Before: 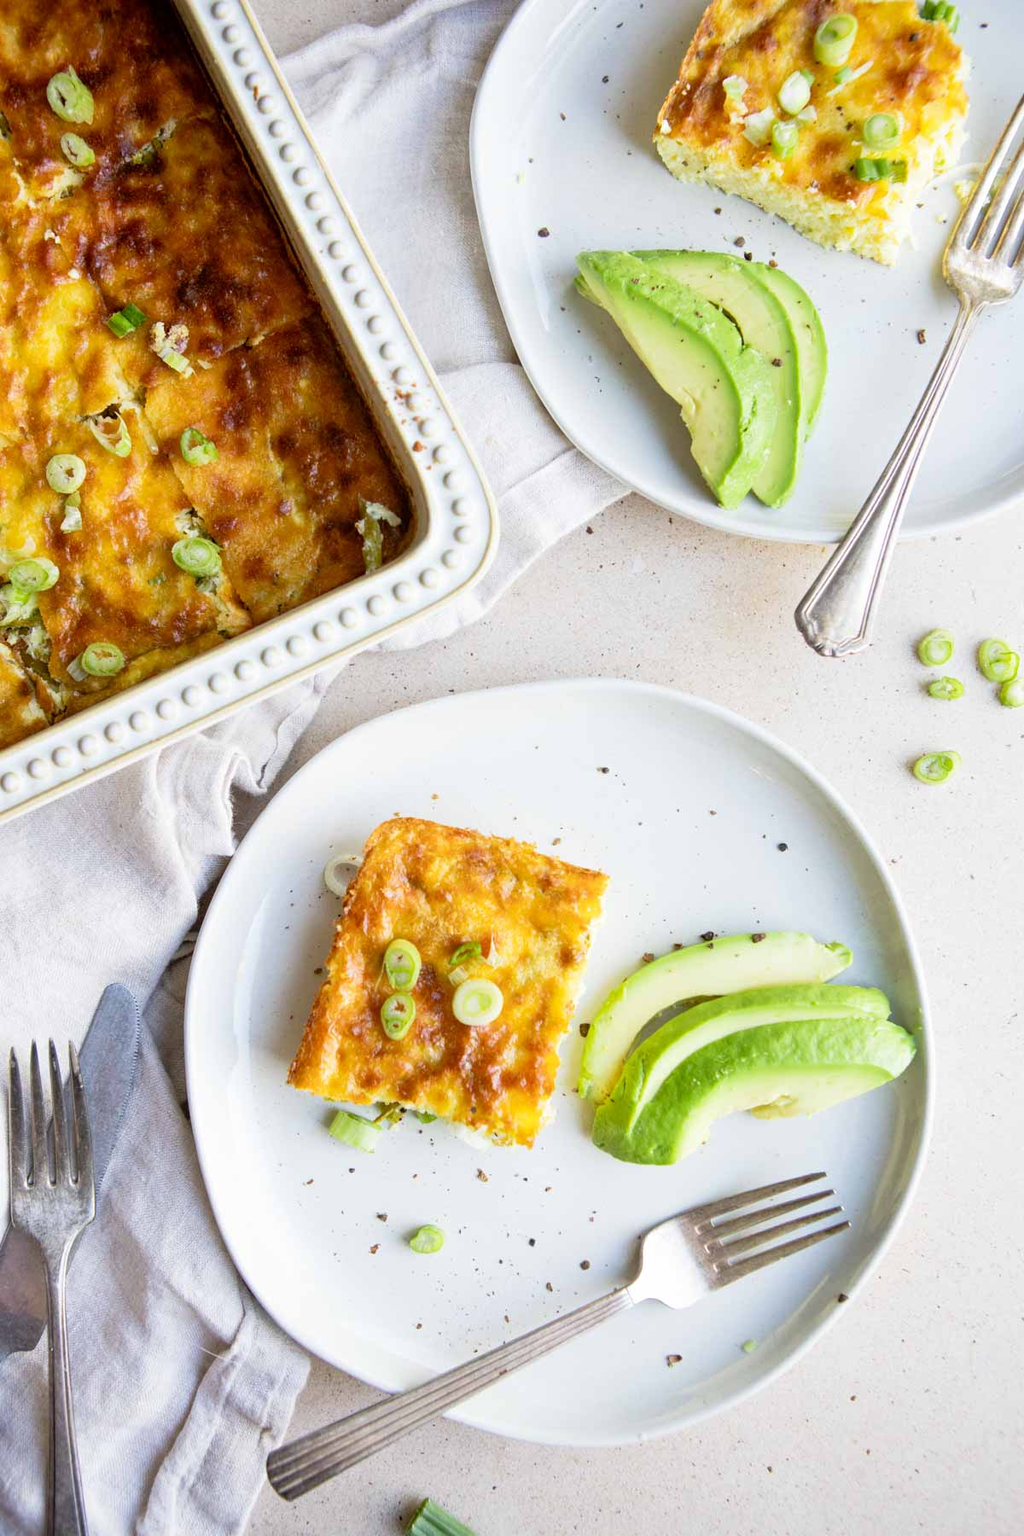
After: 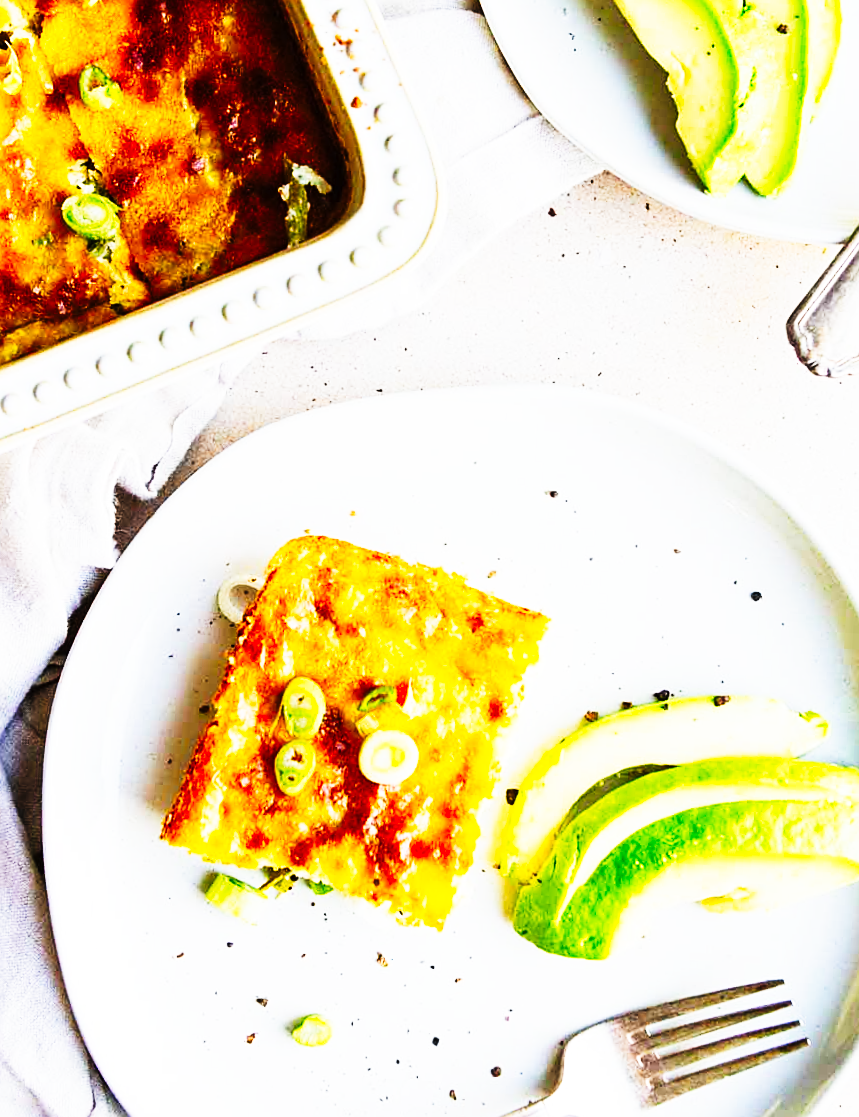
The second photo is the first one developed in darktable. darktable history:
tone curve: curves: ch0 [(0, 0) (0.003, 0.006) (0.011, 0.008) (0.025, 0.011) (0.044, 0.015) (0.069, 0.019) (0.1, 0.023) (0.136, 0.03) (0.177, 0.042) (0.224, 0.065) (0.277, 0.103) (0.335, 0.177) (0.399, 0.294) (0.468, 0.463) (0.543, 0.639) (0.623, 0.805) (0.709, 0.909) (0.801, 0.967) (0.898, 0.989) (1, 1)], preserve colors none
sharpen: on, module defaults
contrast brightness saturation: saturation 0.13
crop and rotate: angle -3.37°, left 9.79%, top 20.73%, right 12.42%, bottom 11.82%
